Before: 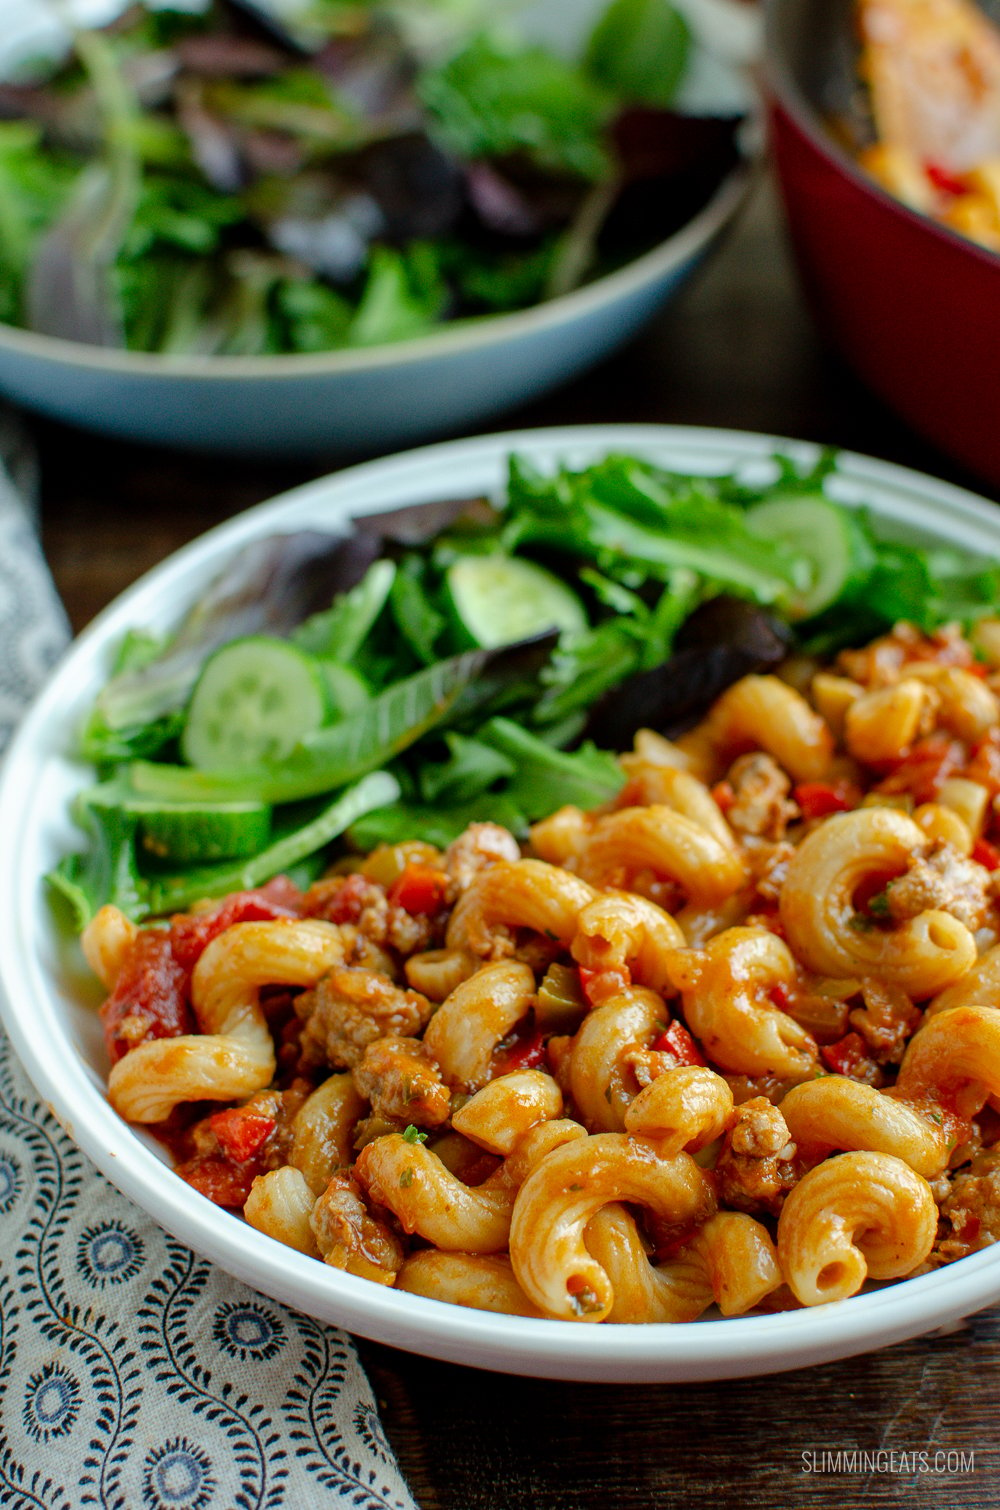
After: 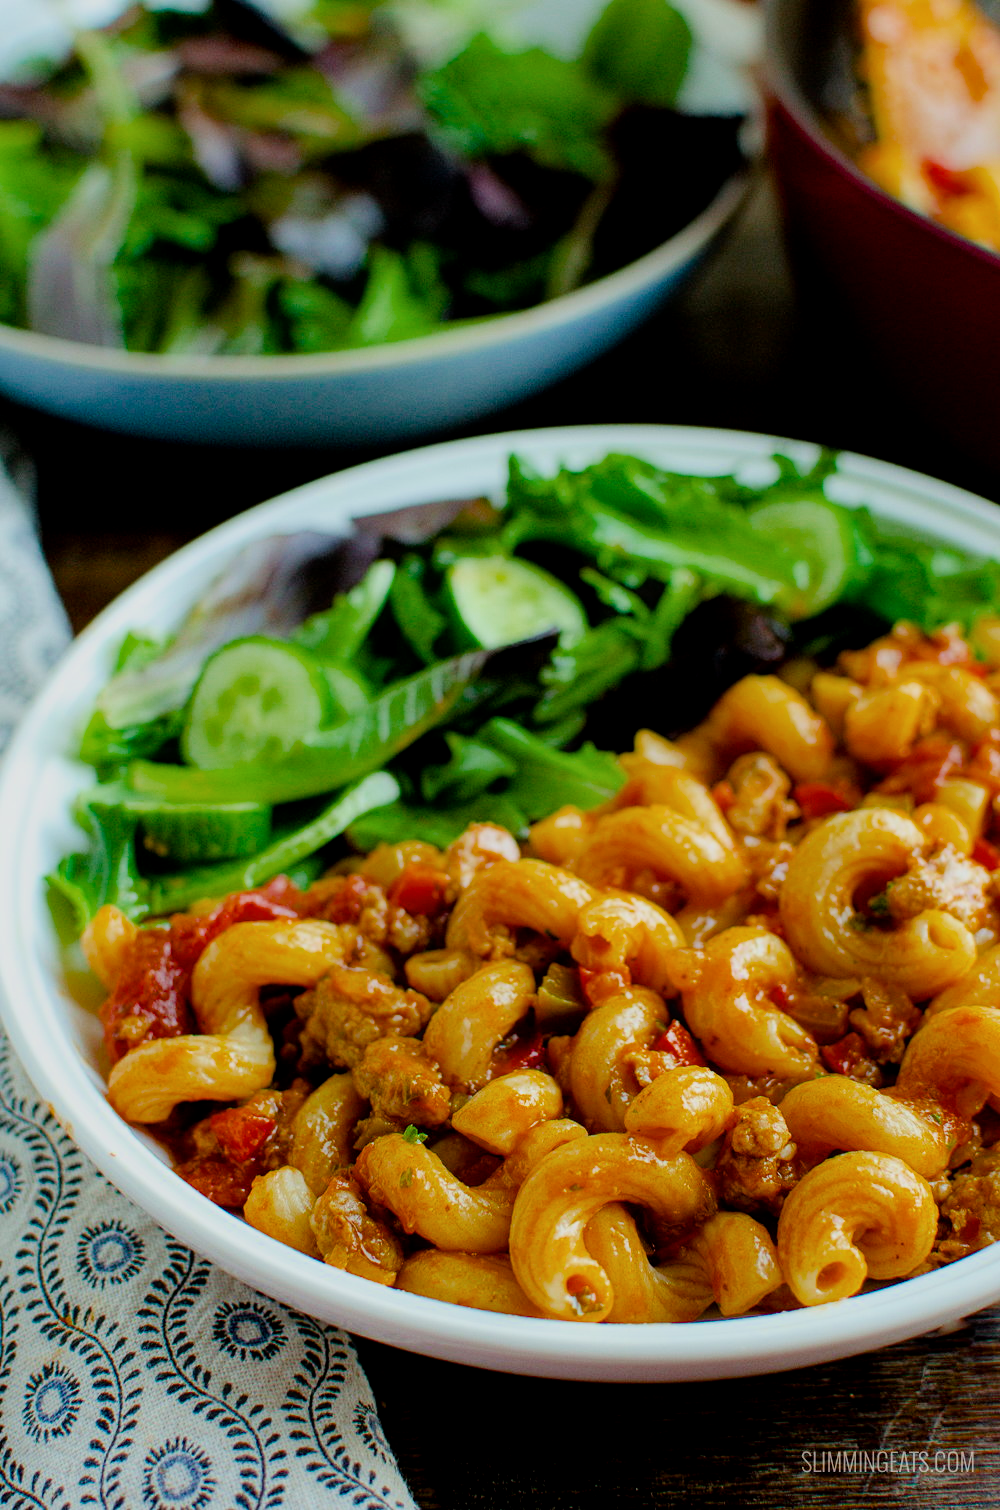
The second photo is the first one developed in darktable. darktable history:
contrast equalizer: octaves 7, y [[0.5, 0.496, 0.435, 0.435, 0.496, 0.5], [0.5 ×6], [0.5 ×6], [0 ×6], [0 ×6]]
color balance rgb: perceptual saturation grading › global saturation 25.252%, global vibrance 1.671%, saturation formula JzAzBz (2021)
local contrast: highlights 105%, shadows 101%, detail 119%, midtone range 0.2
tone equalizer: -8 EV -0.416 EV, -7 EV -0.386 EV, -6 EV -0.321 EV, -5 EV -0.26 EV, -3 EV 0.201 EV, -2 EV 0.304 EV, -1 EV 0.376 EV, +0 EV 0.414 EV
filmic rgb: black relative exposure -7.65 EV, white relative exposure 4.56 EV, hardness 3.61
